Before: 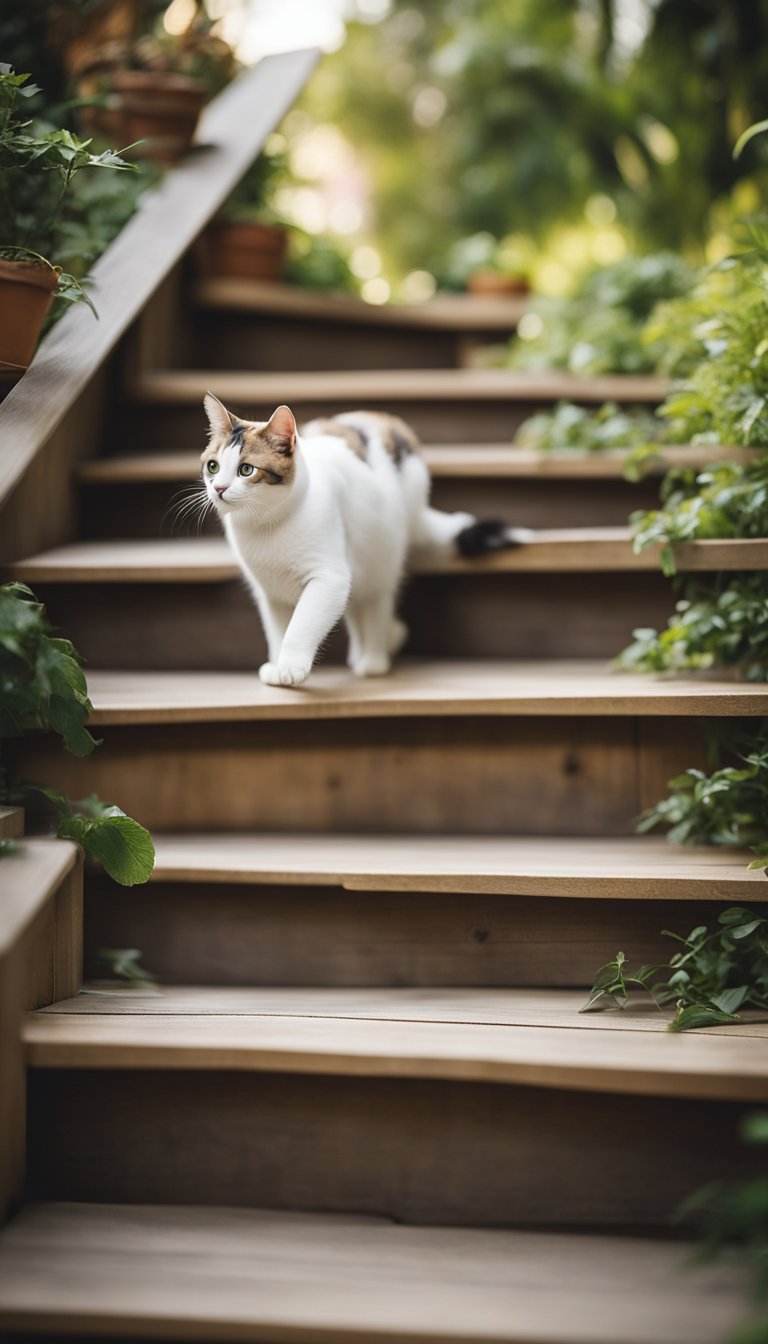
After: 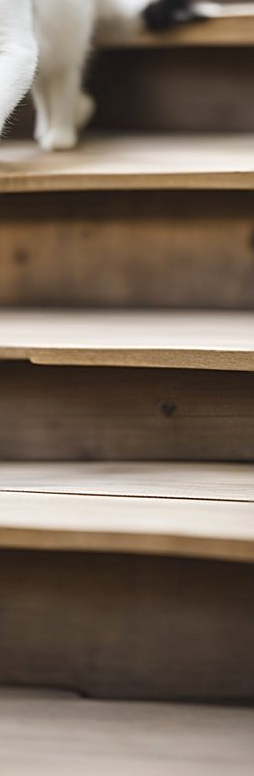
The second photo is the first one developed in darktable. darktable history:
sharpen: on, module defaults
exposure: exposure 0.127 EV, compensate highlight preservation false
crop: left 40.878%, top 39.176%, right 25.993%, bottom 3.081%
rotate and perspective: crop left 0, crop top 0
